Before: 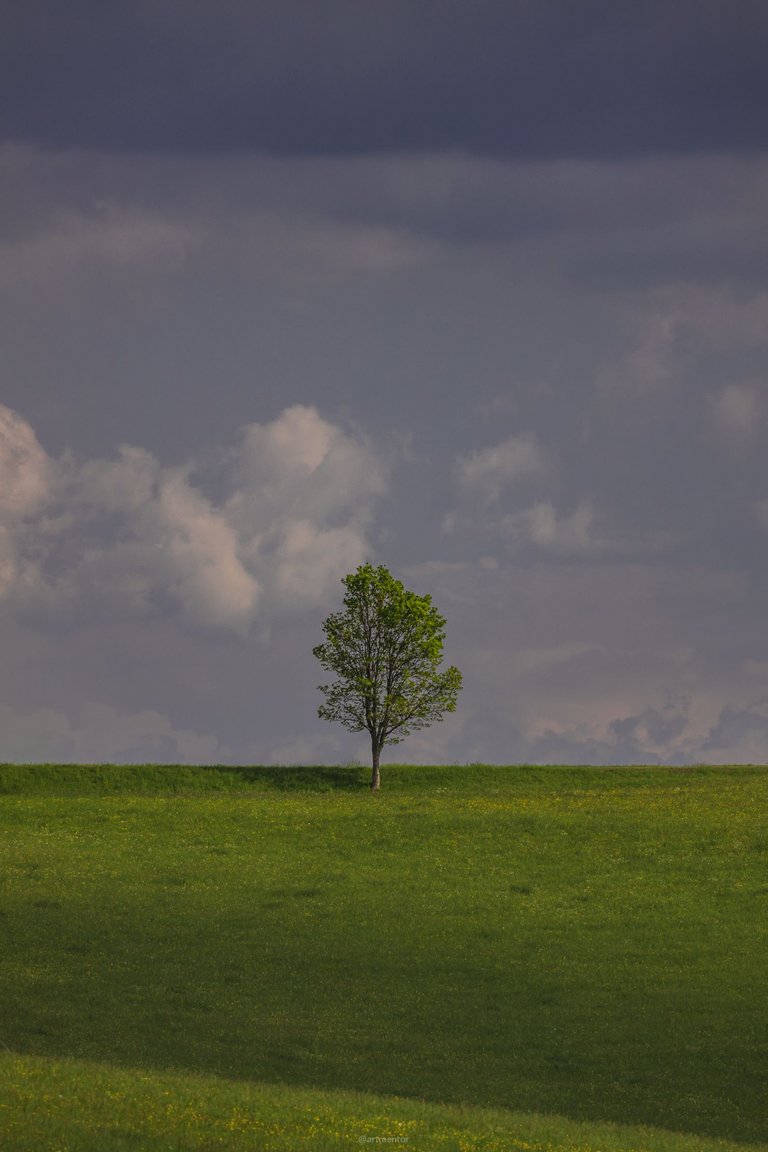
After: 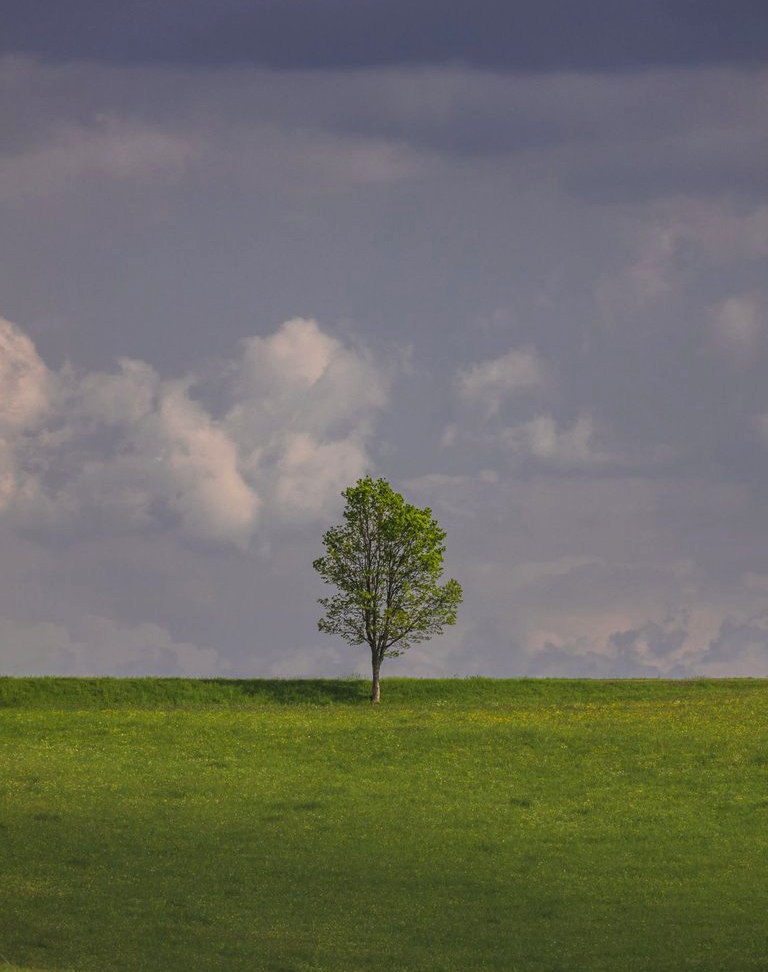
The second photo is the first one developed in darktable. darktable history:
exposure: black level correction 0, exposure 0.5 EV, compensate exposure bias true, compensate highlight preservation false
crop: top 7.615%, bottom 7.975%
